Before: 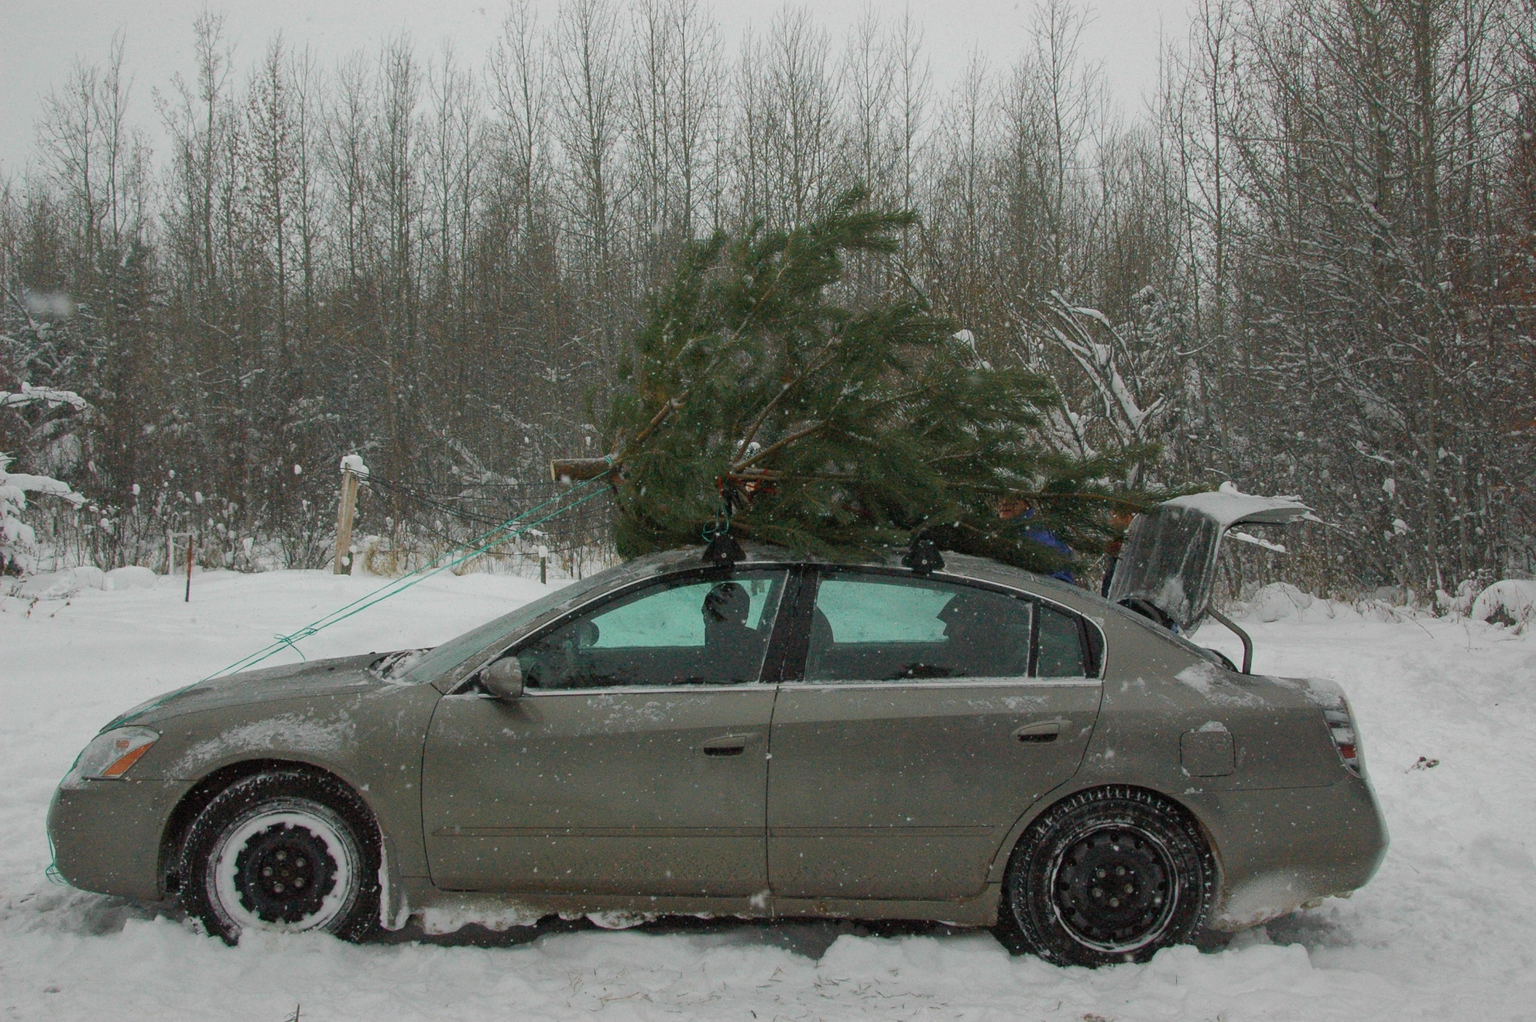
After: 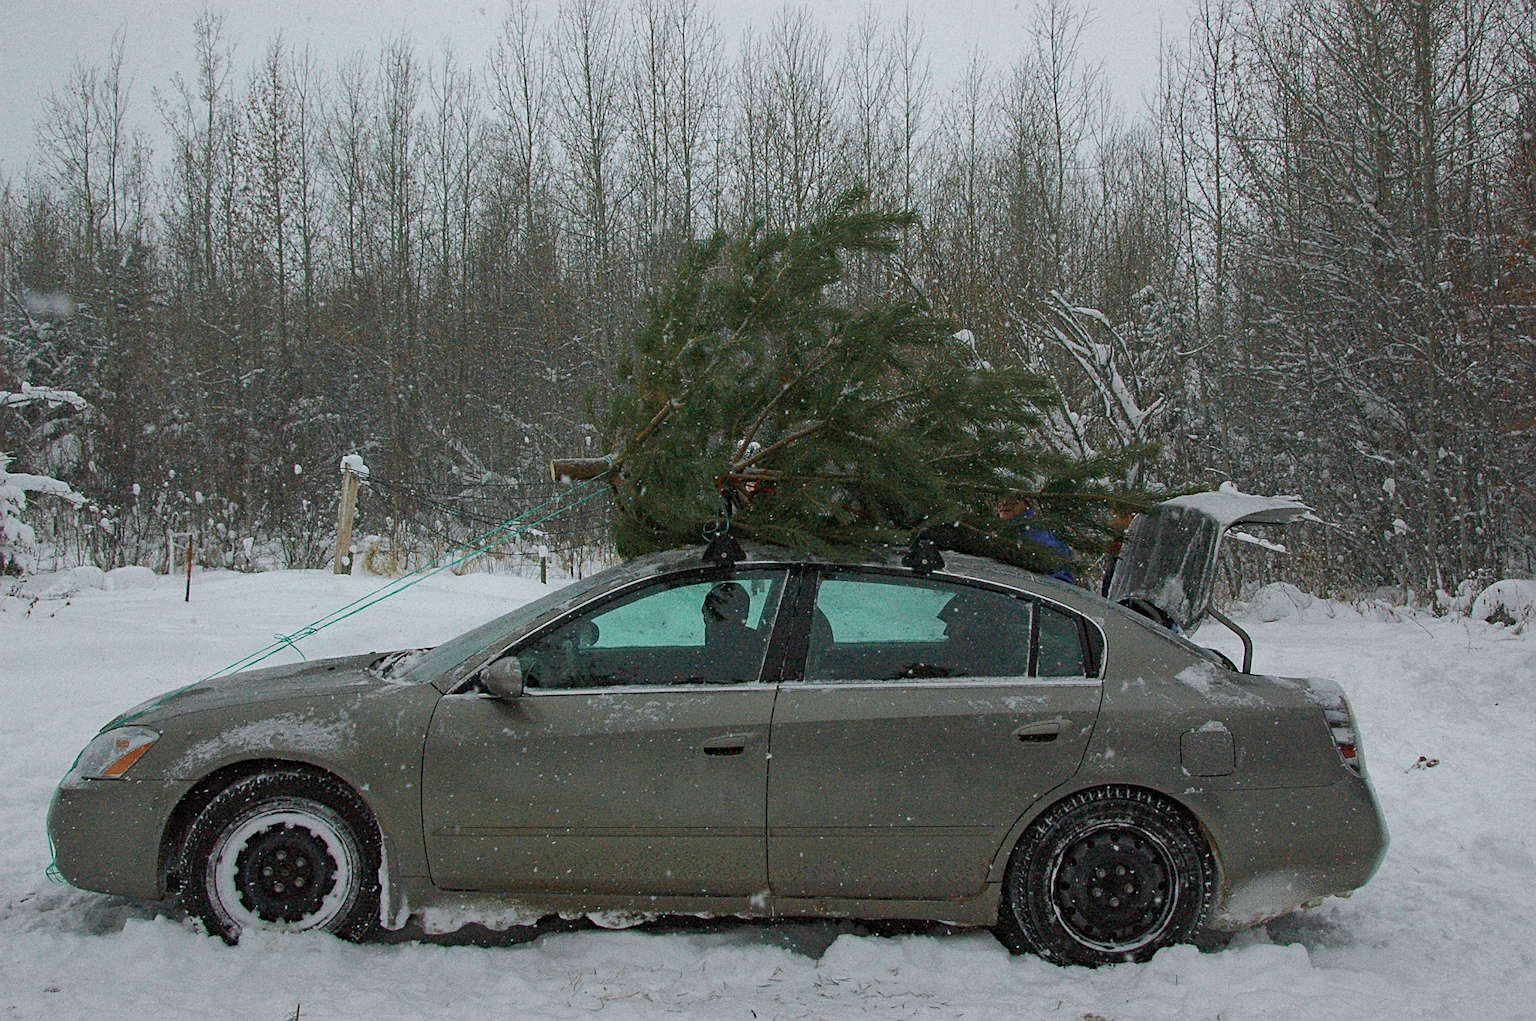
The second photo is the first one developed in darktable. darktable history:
white balance: red 0.974, blue 1.044
haze removal: compatibility mode true, adaptive false
sharpen: on, module defaults
grain: coarseness 0.47 ISO
